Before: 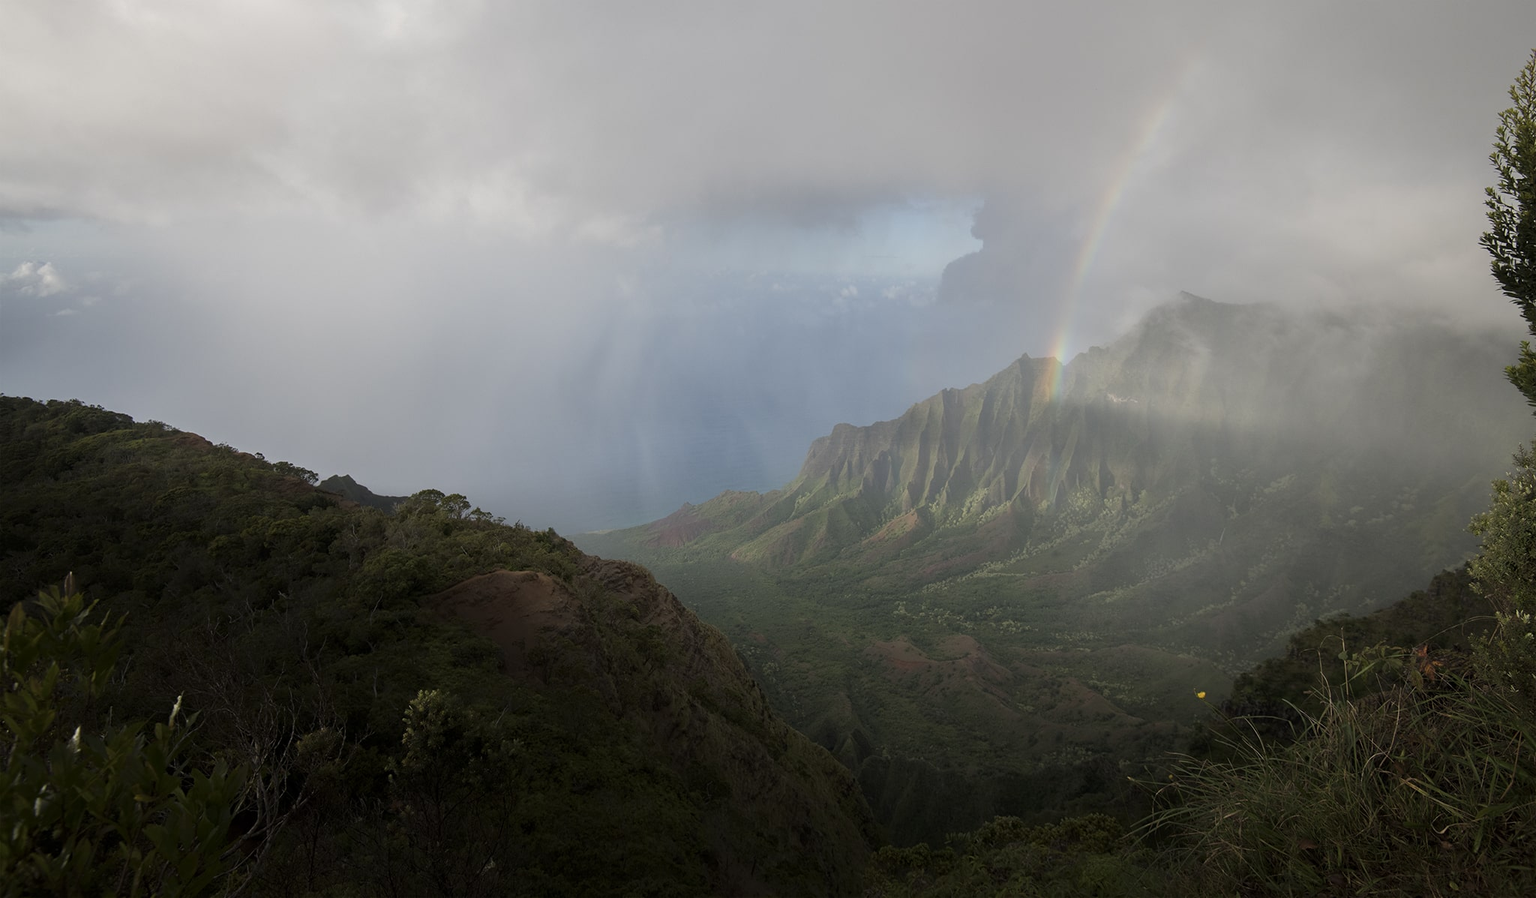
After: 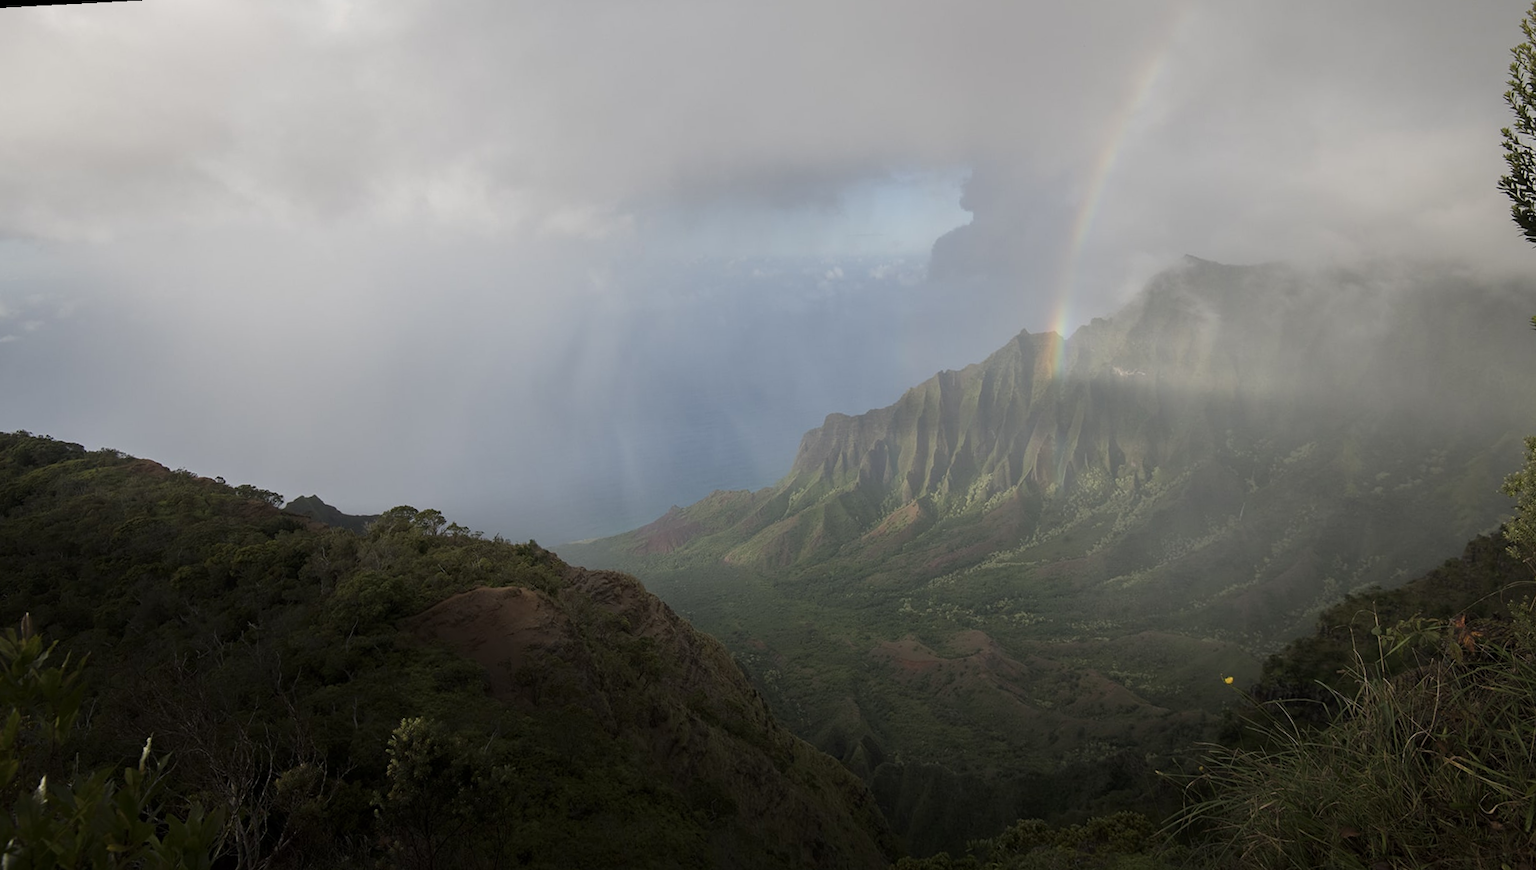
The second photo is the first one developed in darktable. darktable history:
crop: left 1.743%, right 0.268%, bottom 2.011%
rotate and perspective: rotation -3°, crop left 0.031, crop right 0.968, crop top 0.07, crop bottom 0.93
